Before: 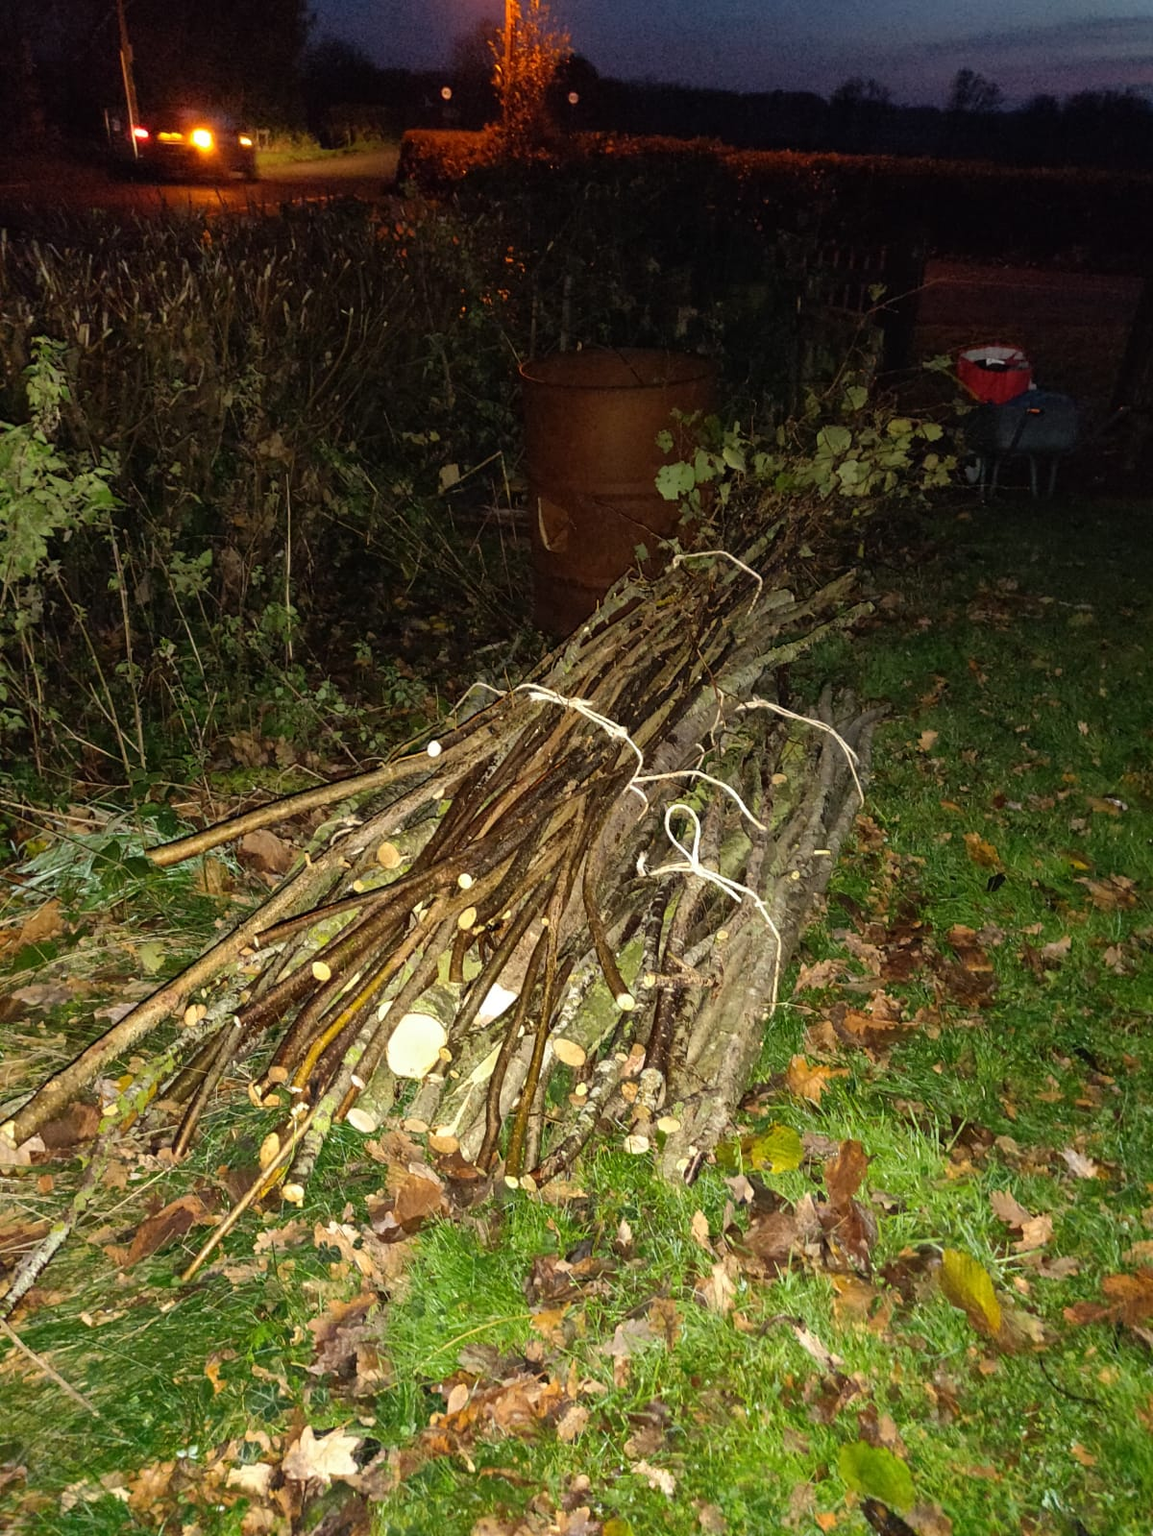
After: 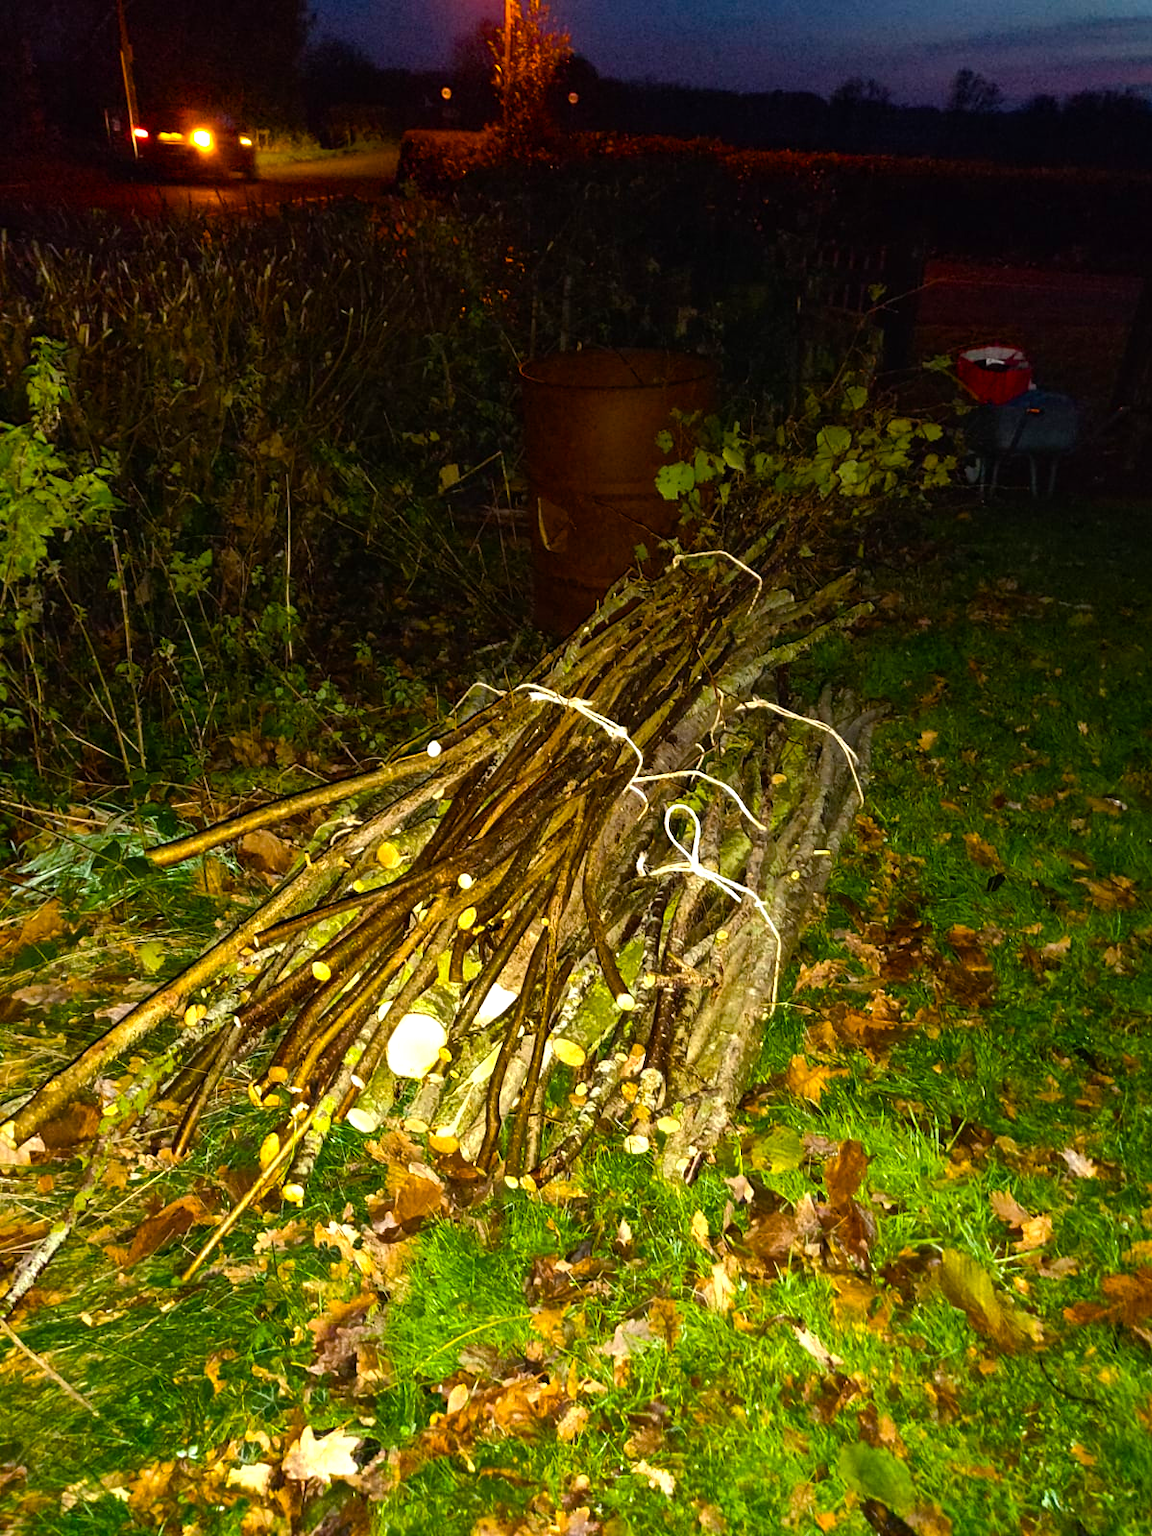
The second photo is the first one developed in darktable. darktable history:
color balance rgb: linear chroma grading › global chroma 9%, perceptual saturation grading › global saturation 36%, perceptual saturation grading › shadows 35%, perceptual brilliance grading › global brilliance 15%, perceptual brilliance grading › shadows -35%, global vibrance 15%
tone equalizer: on, module defaults
